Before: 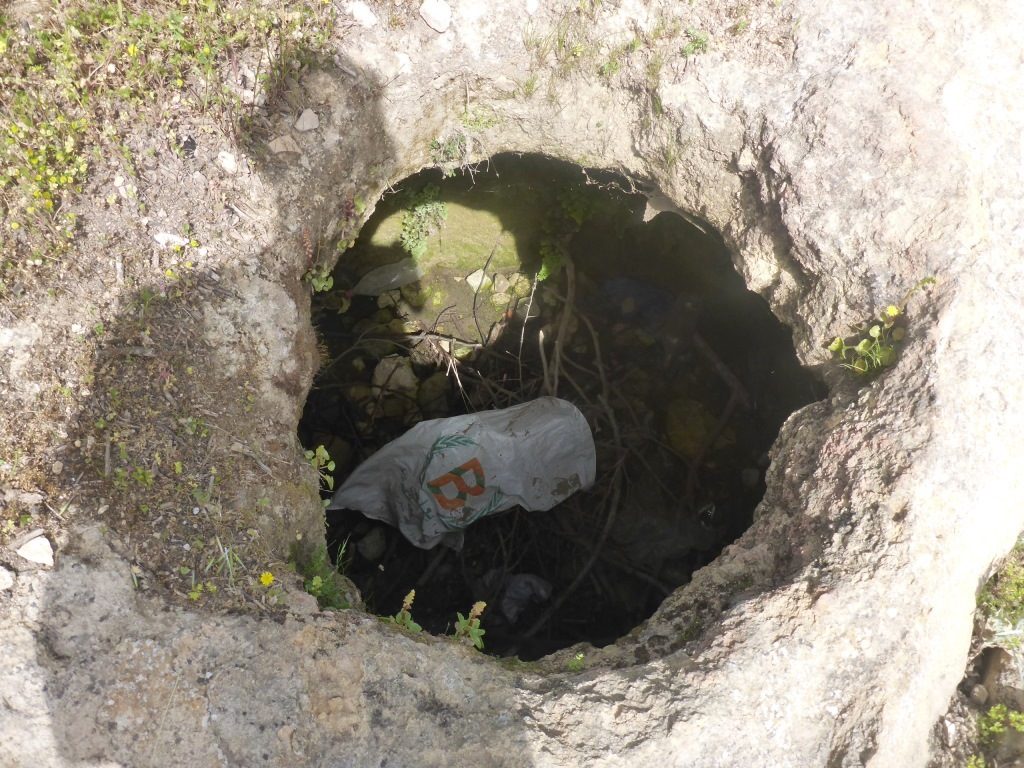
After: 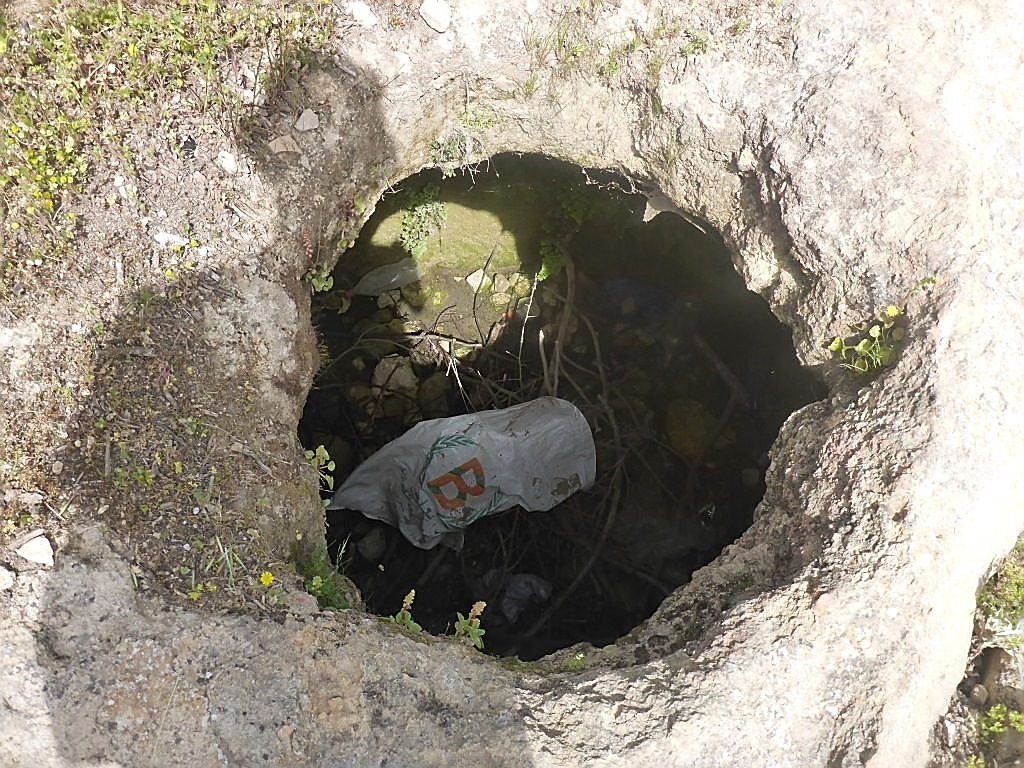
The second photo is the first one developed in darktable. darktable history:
sharpen: radius 1.4, amount 1.25, threshold 0.7
